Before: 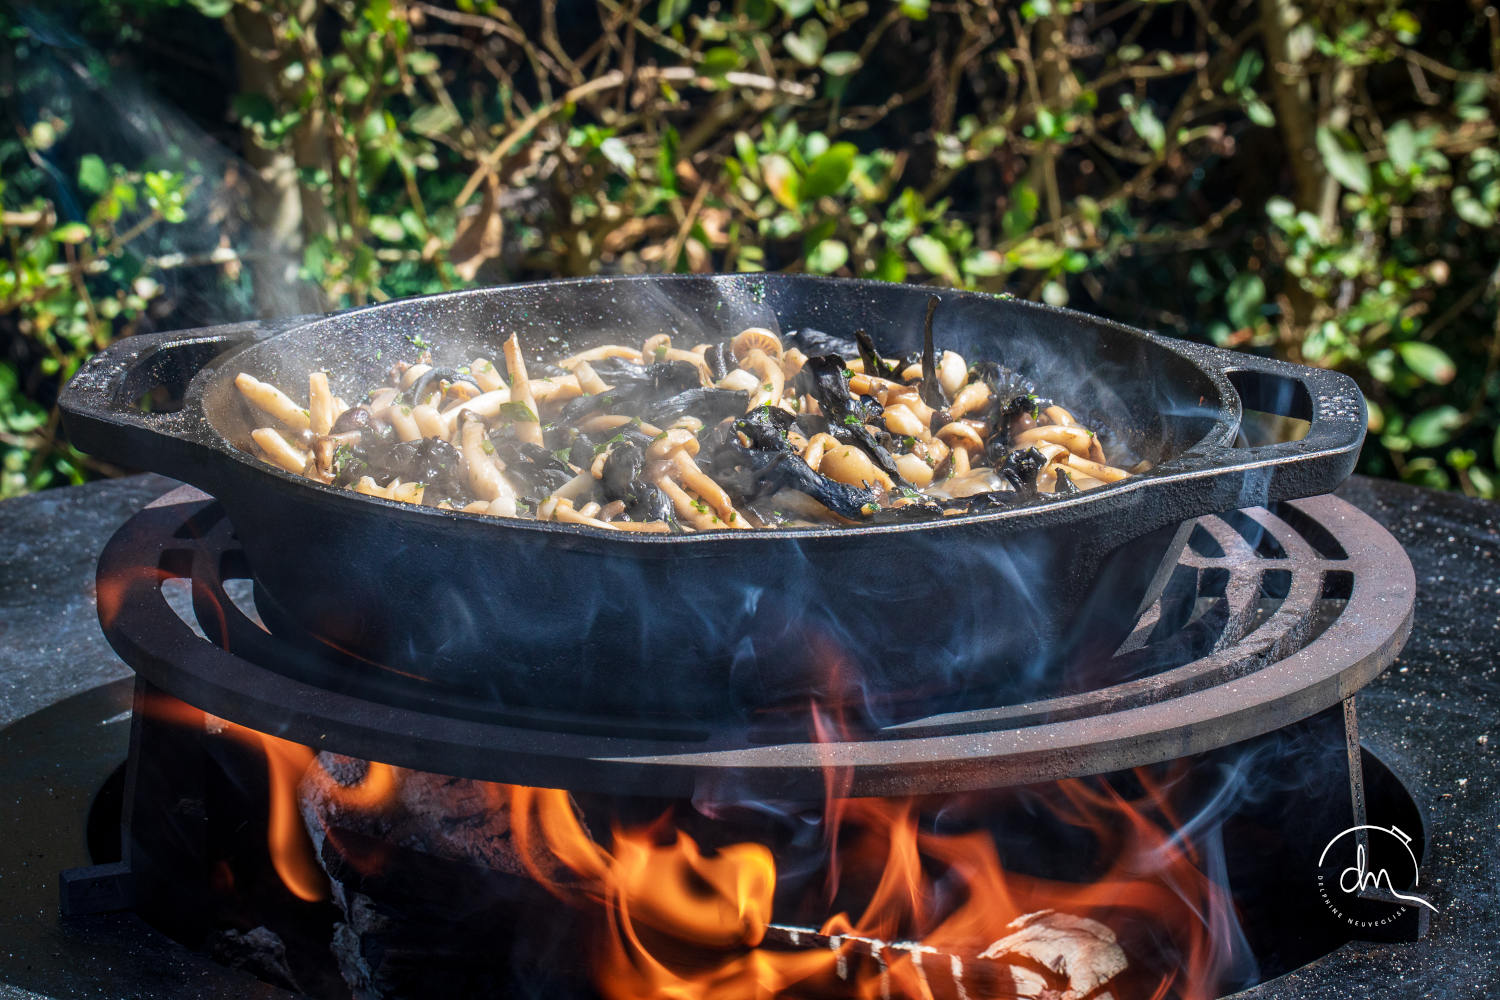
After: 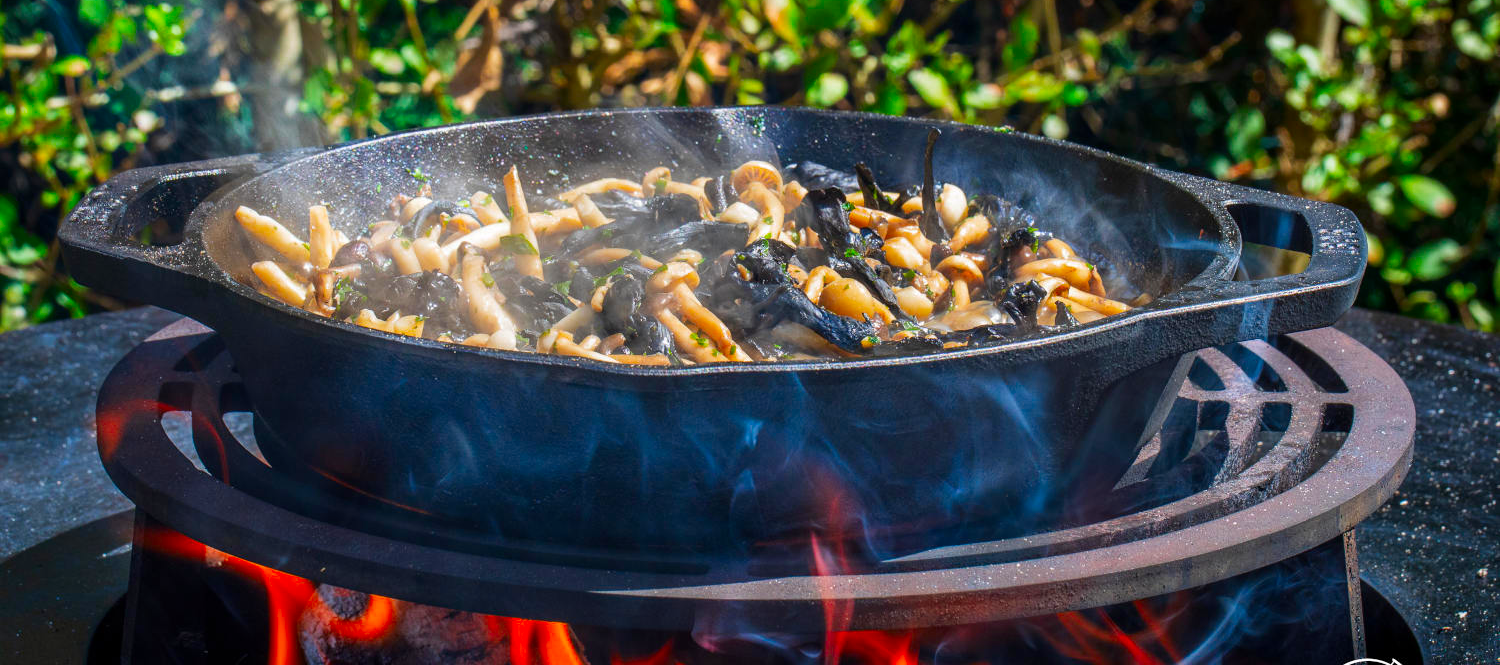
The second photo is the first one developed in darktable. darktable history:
crop: top 16.727%, bottom 16.727%
contrast brightness saturation: brightness -0.02, saturation 0.35
vibrance: vibrance 78%
